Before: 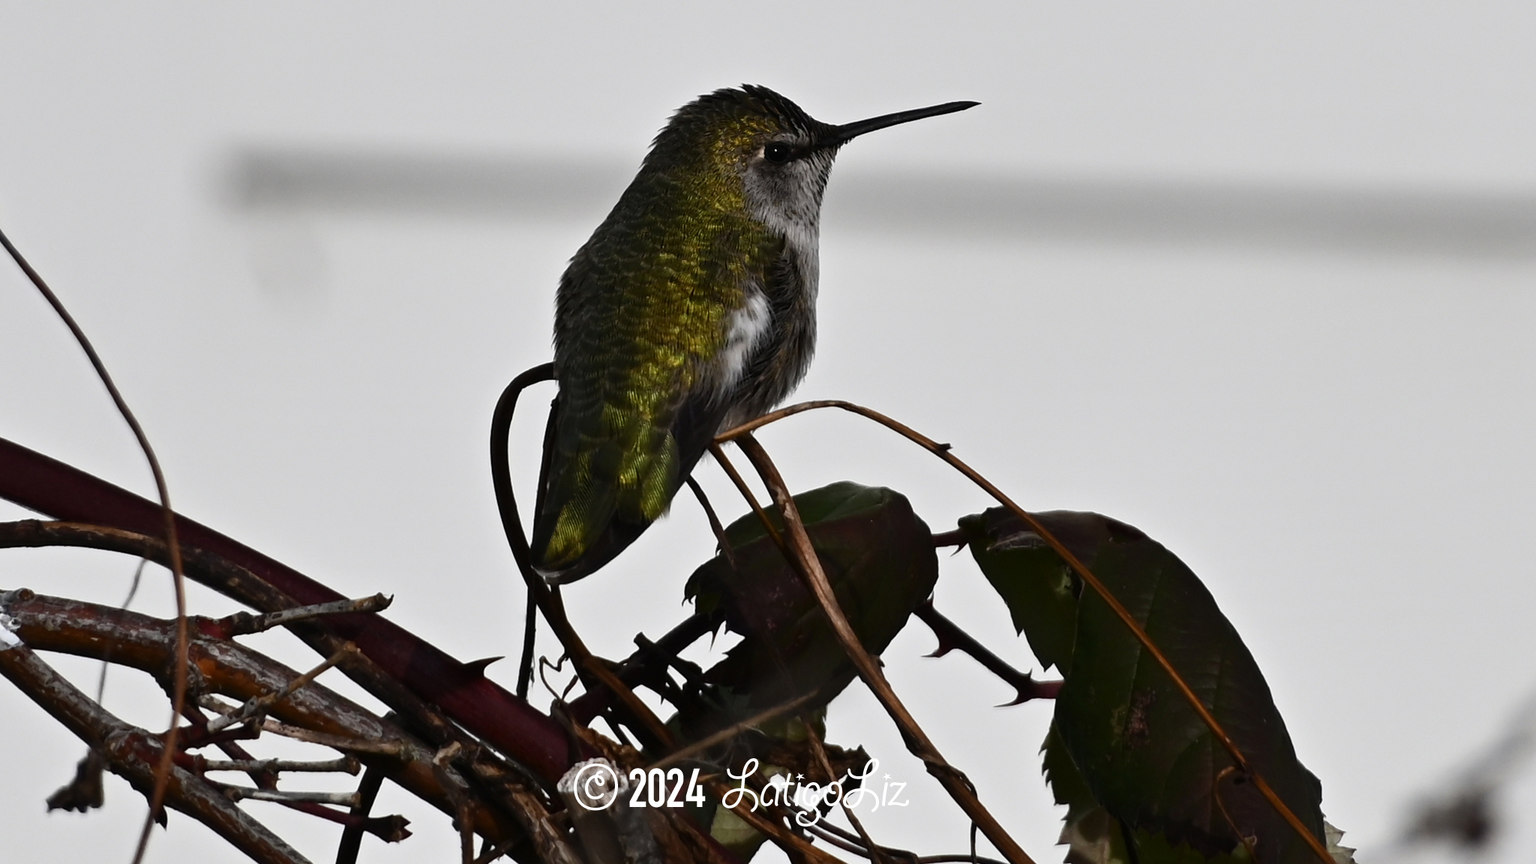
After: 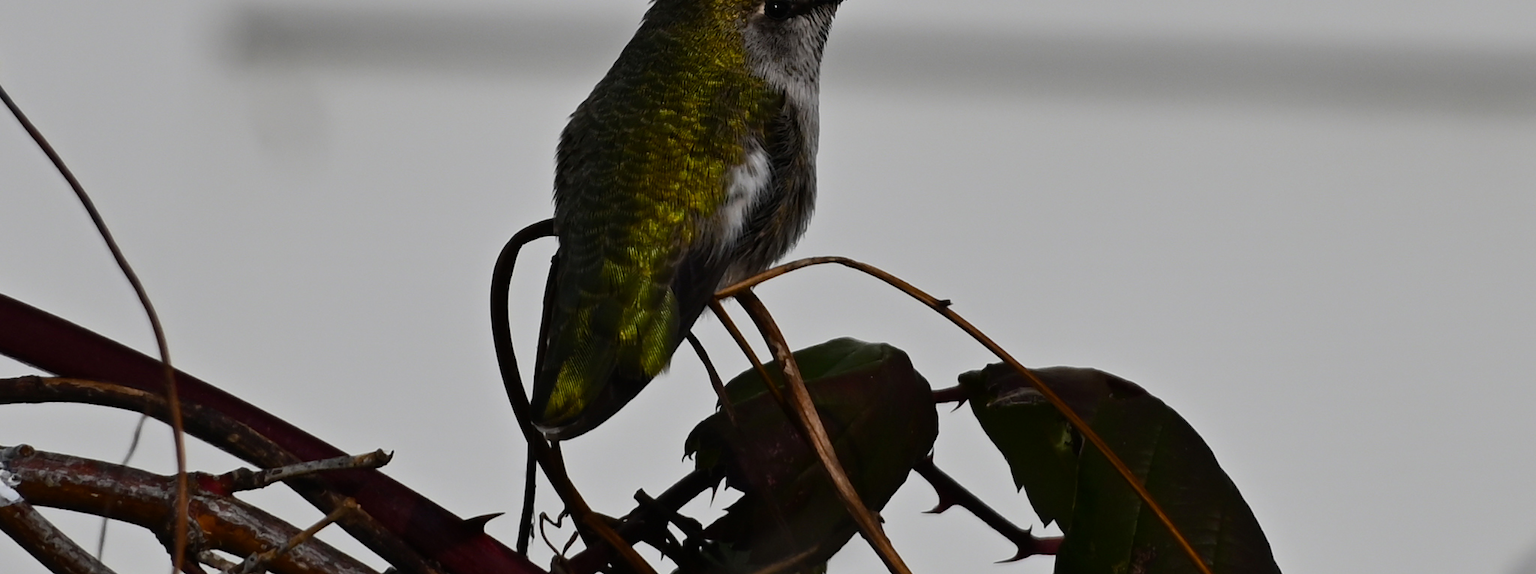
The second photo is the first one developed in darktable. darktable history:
crop: top 16.727%, bottom 16.727%
exposure: exposure -0.582 EV, compensate highlight preservation false
color balance rgb: perceptual saturation grading › global saturation 20%, global vibrance 20%
